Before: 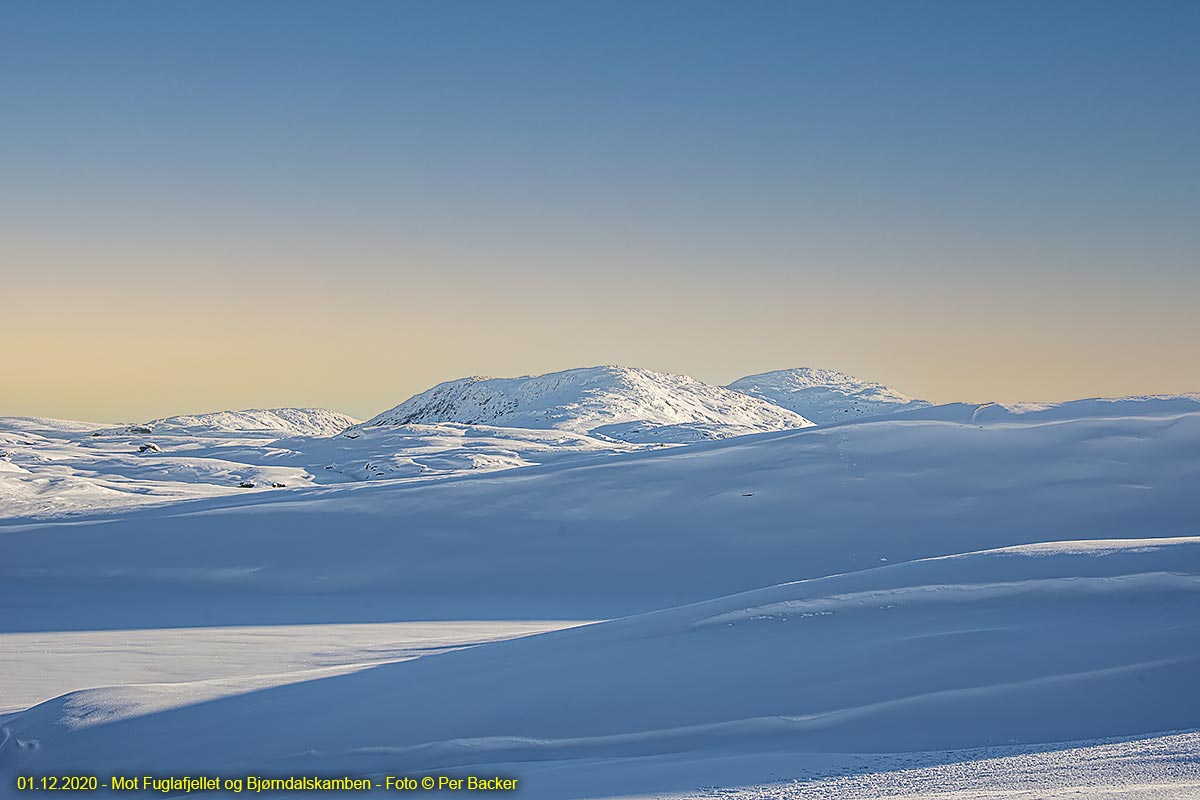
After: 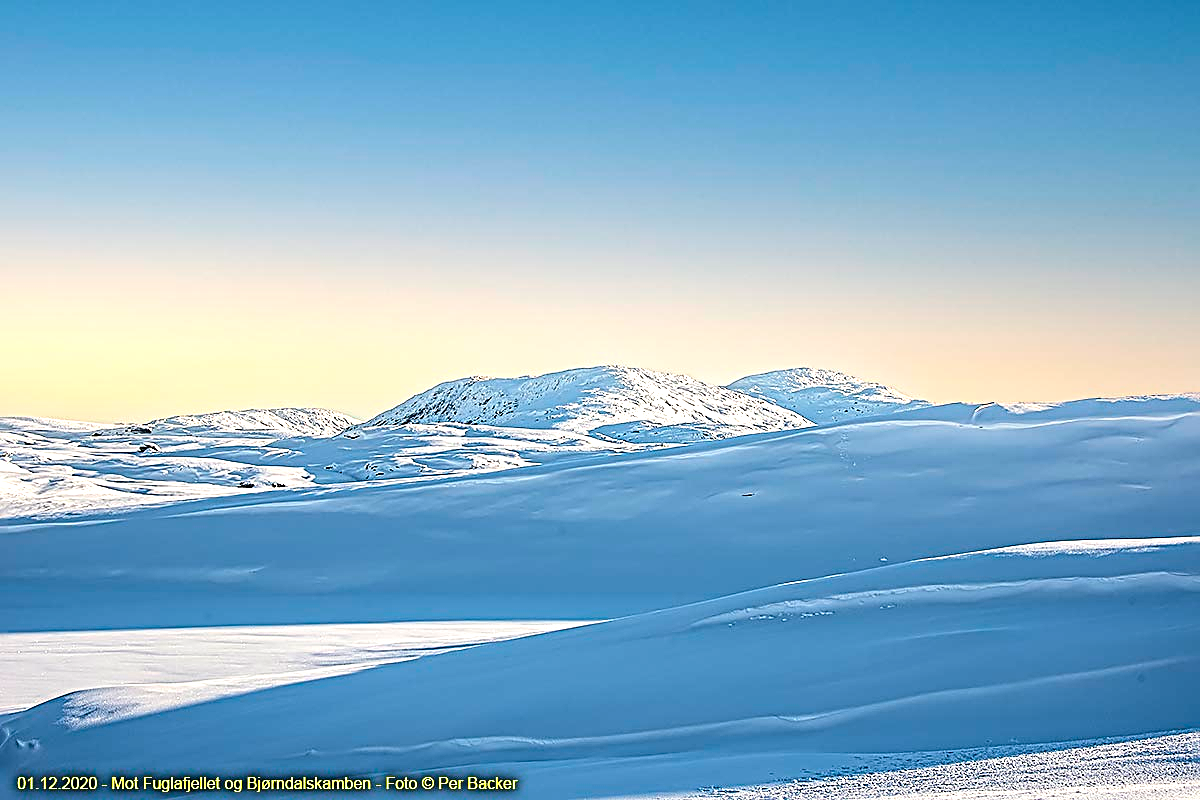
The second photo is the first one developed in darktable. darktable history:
sharpen: radius 3.099
tone equalizer: -8 EV -0.755 EV, -7 EV -0.728 EV, -6 EV -0.601 EV, -5 EV -0.424 EV, -3 EV 0.374 EV, -2 EV 0.6 EV, -1 EV 0.677 EV, +0 EV 0.769 EV, edges refinement/feathering 500, mask exposure compensation -1.57 EV, preserve details no
exposure: black level correction 0.001, exposure 0.192 EV, compensate highlight preservation false
